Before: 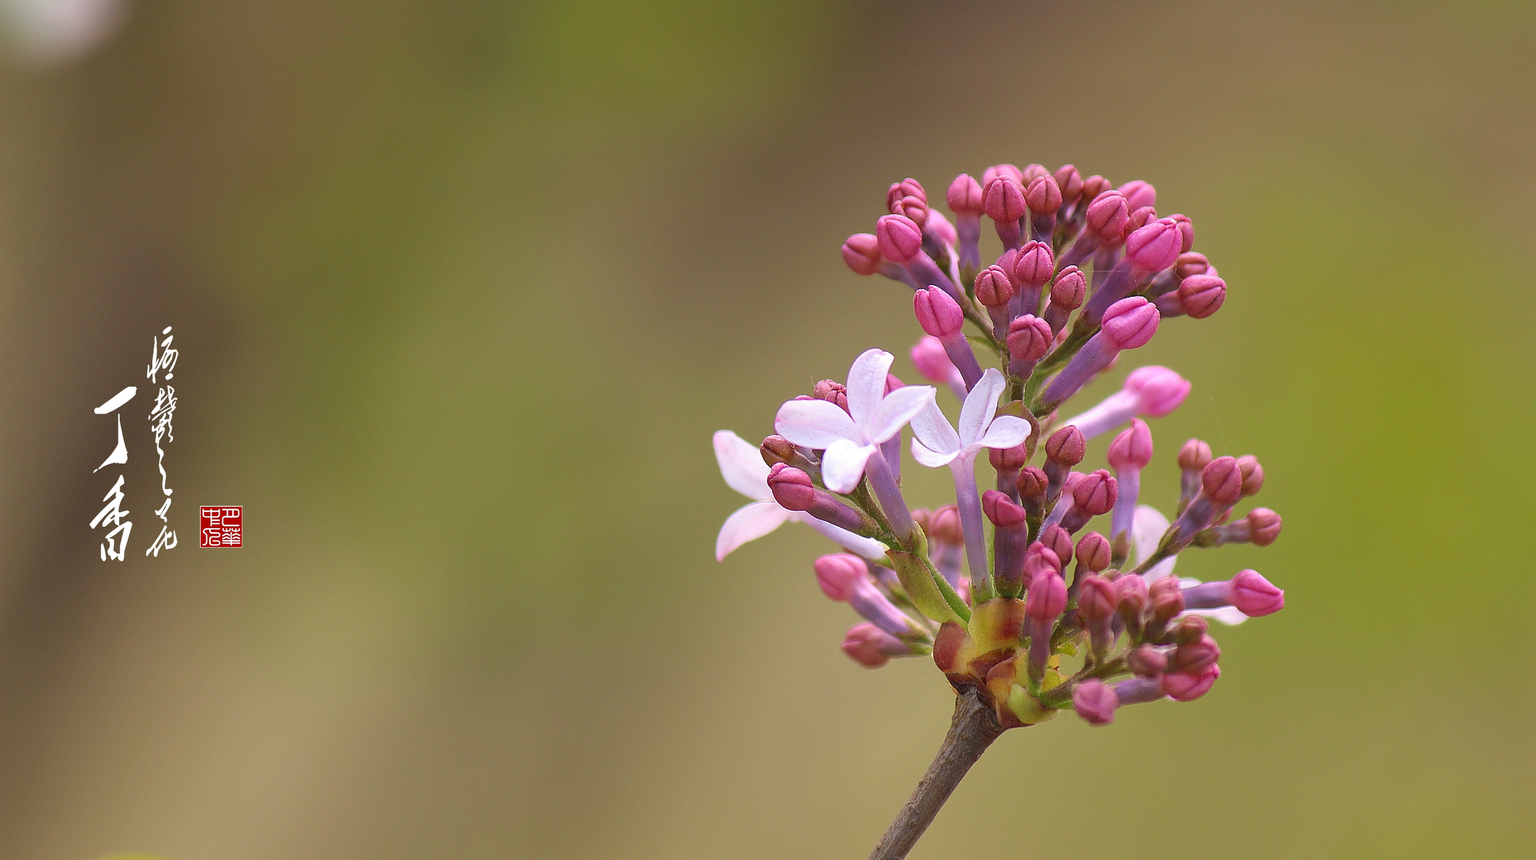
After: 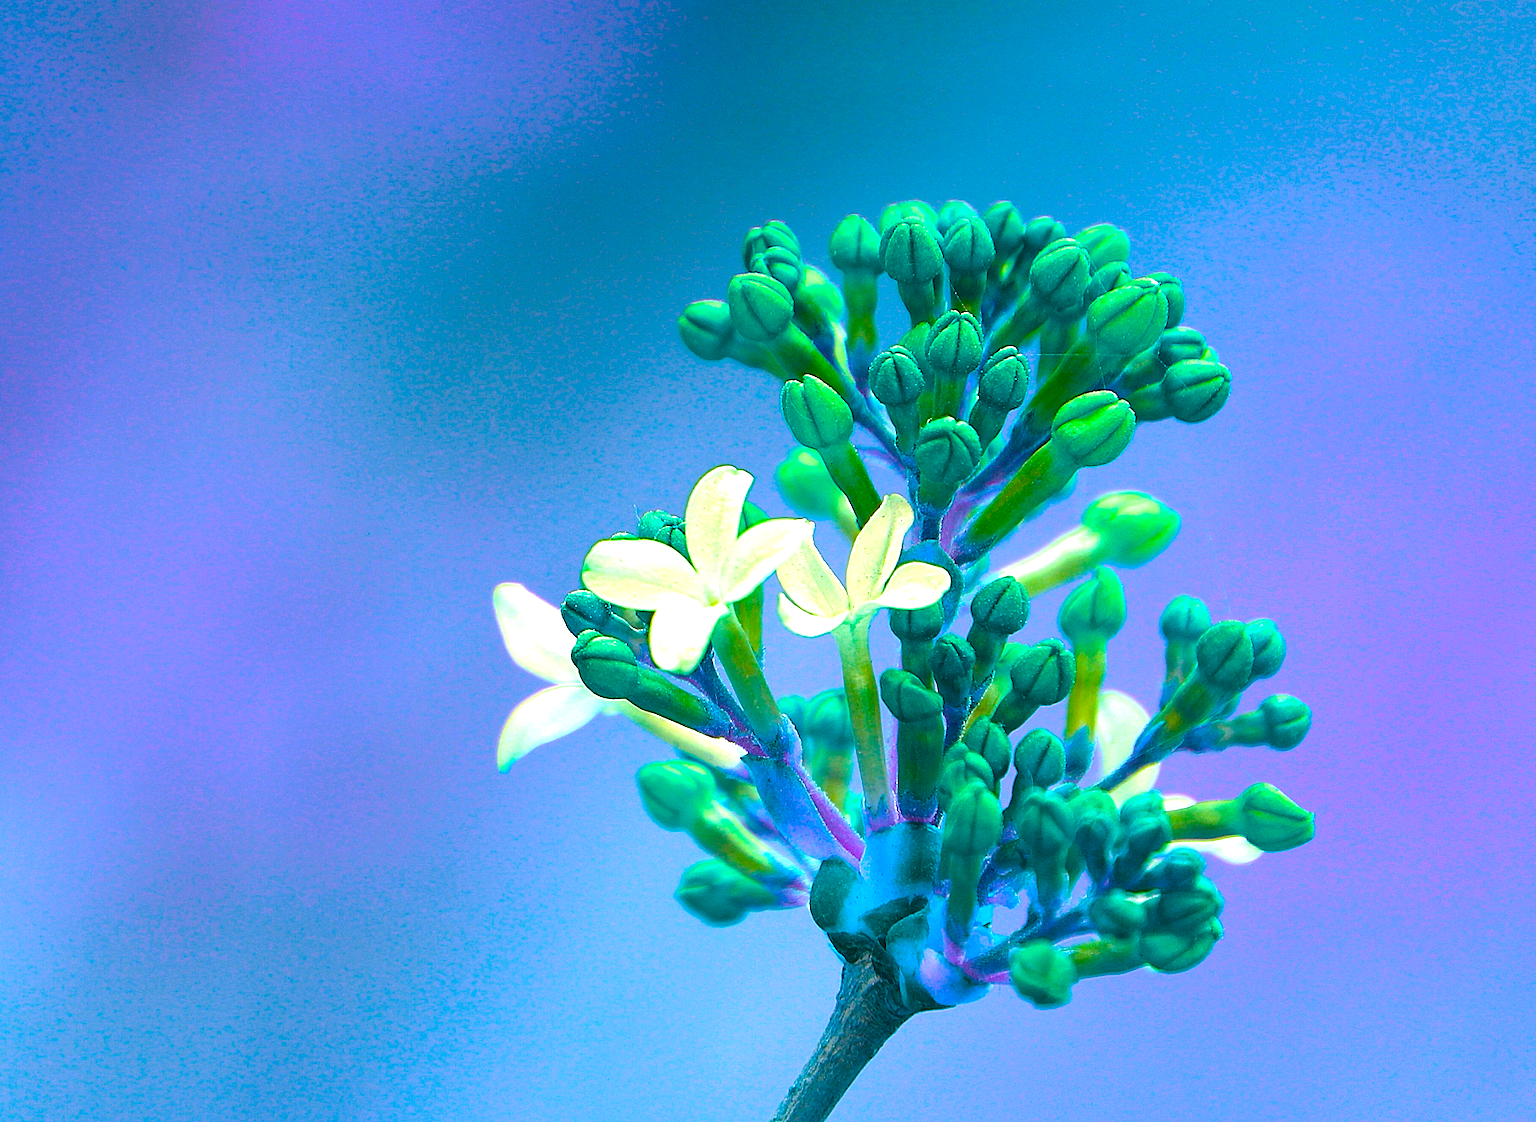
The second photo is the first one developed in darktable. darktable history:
crop and rotate: left 24.09%, top 2.831%, right 6.287%, bottom 6.283%
color balance rgb: perceptual saturation grading › global saturation 20%, perceptual saturation grading › highlights 3.773%, perceptual saturation grading › shadows 50.172%, hue shift 178.27°, perceptual brilliance grading › global brilliance 24.617%, global vibrance 49.23%, contrast 0.351%
tone curve: curves: ch0 [(0.122, 0.111) (1, 1)], color space Lab, independent channels, preserve colors none
